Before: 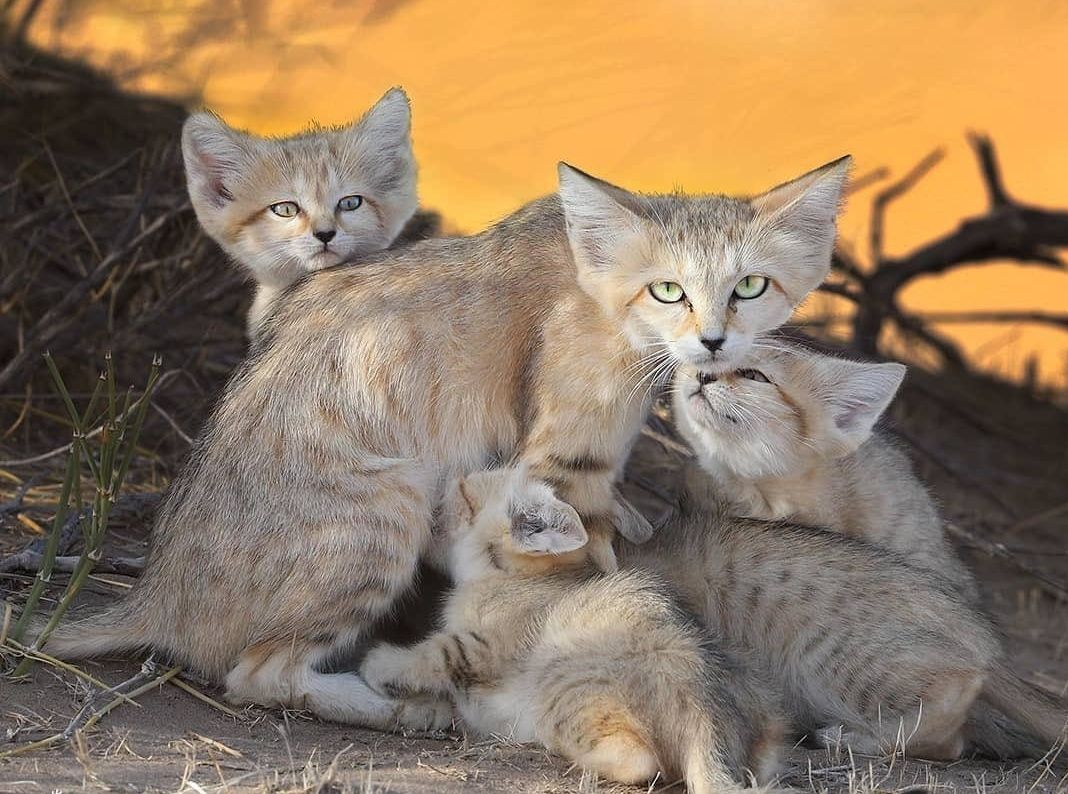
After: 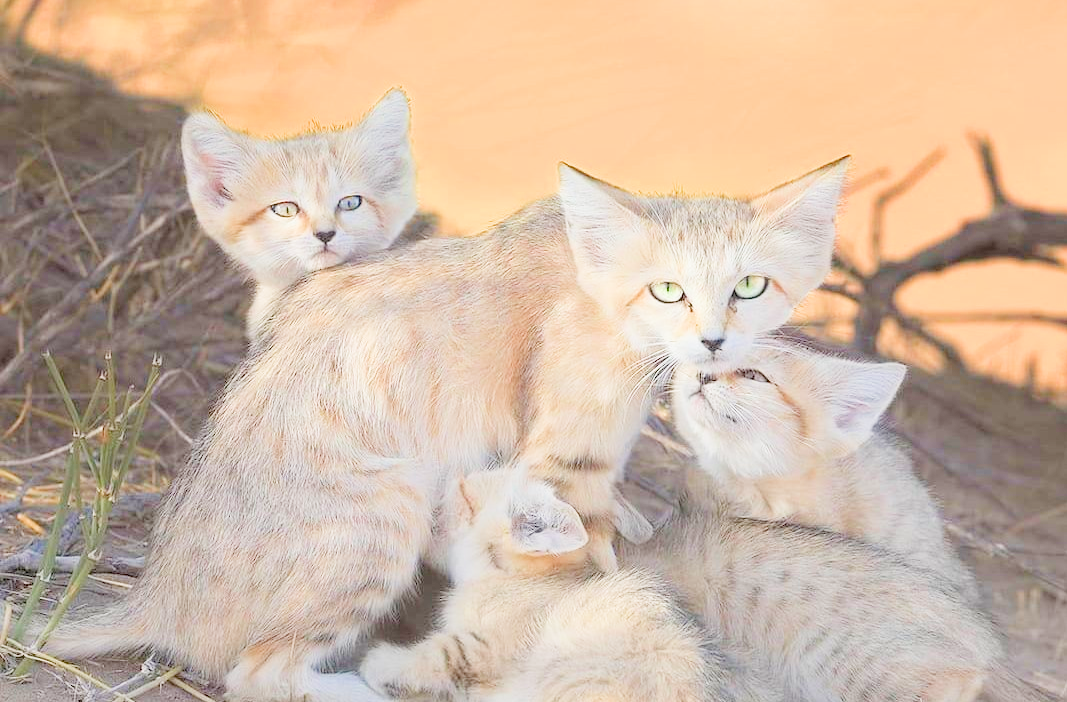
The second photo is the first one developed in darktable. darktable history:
crop and rotate: top 0%, bottom 11.49%
filmic rgb: middle gray luminance 2.5%, black relative exposure -10 EV, white relative exposure 7 EV, threshold 6 EV, dynamic range scaling 10%, target black luminance 0%, hardness 3.19, latitude 44.39%, contrast 0.682, highlights saturation mix 5%, shadows ↔ highlights balance 13.63%, add noise in highlights 0, color science v3 (2019), use custom middle-gray values true, iterations of high-quality reconstruction 0, contrast in highlights soft, enable highlight reconstruction true
